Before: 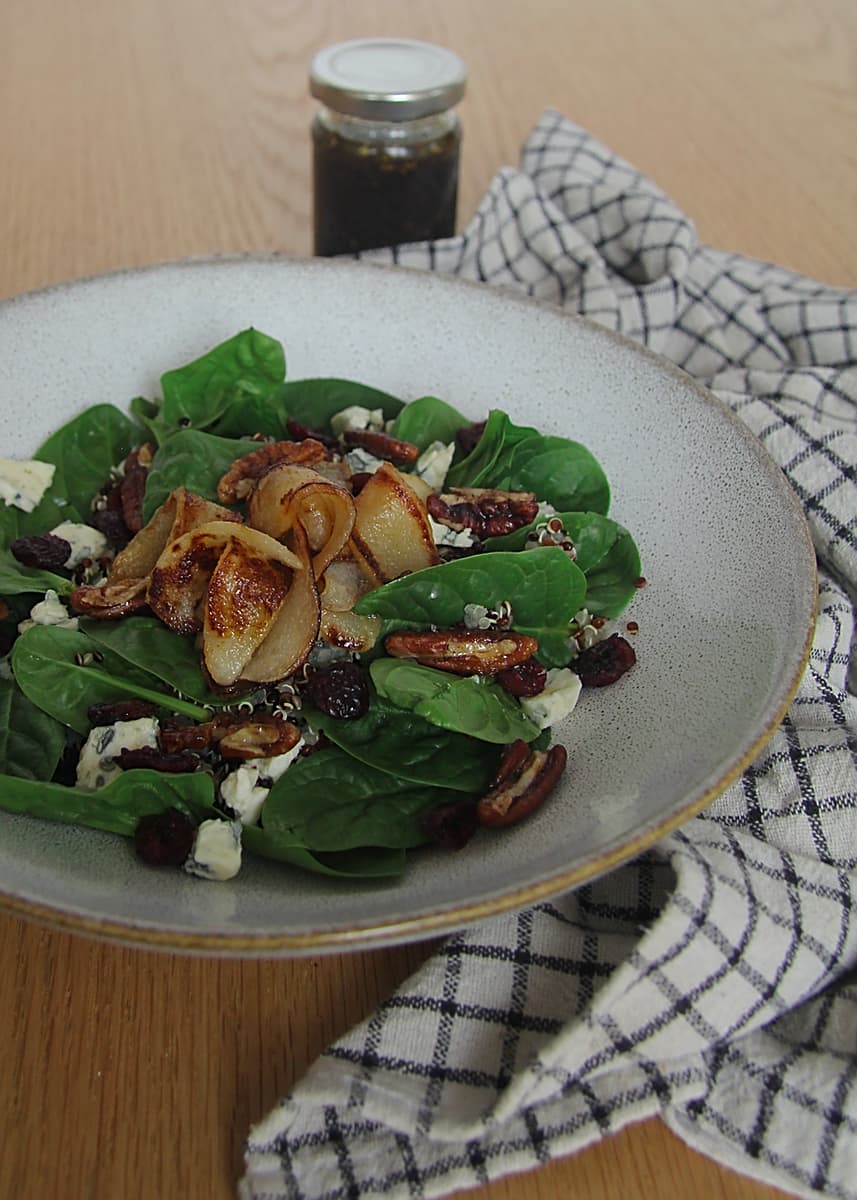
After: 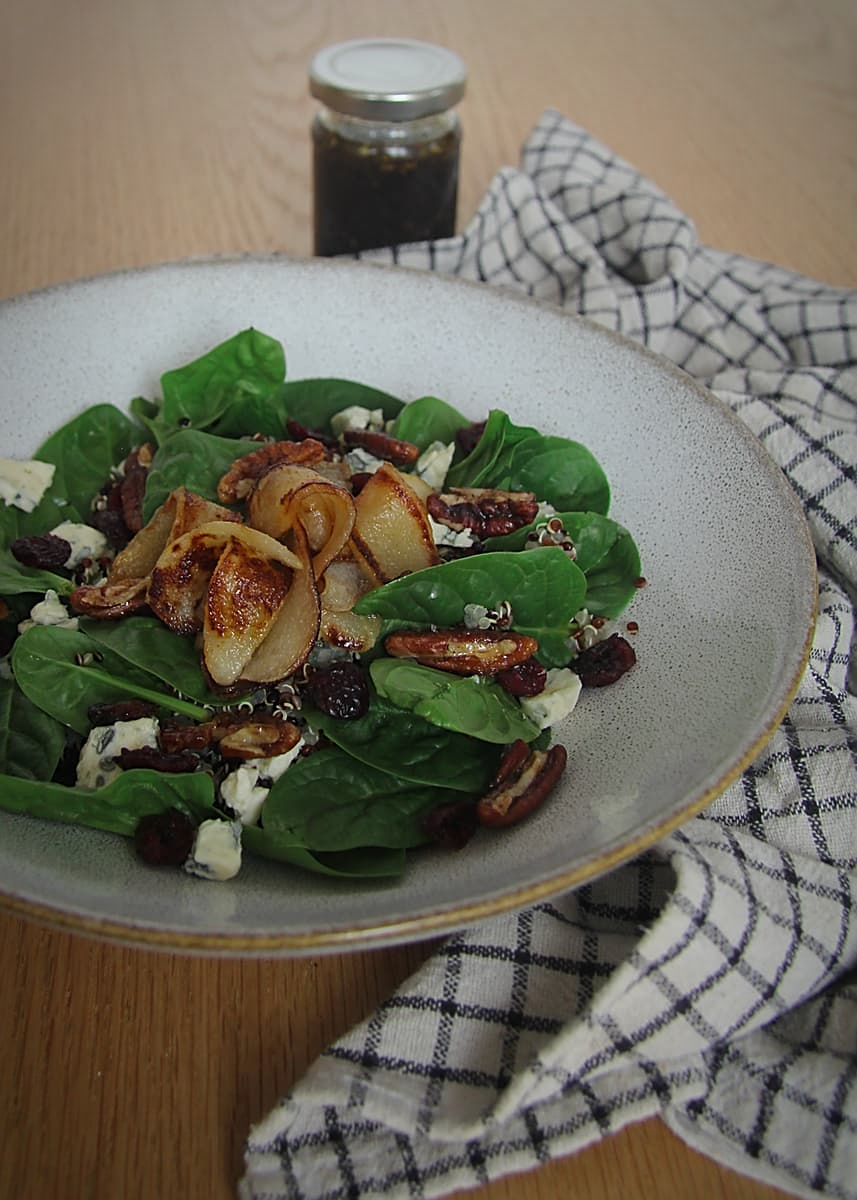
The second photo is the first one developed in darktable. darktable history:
vignetting: saturation -0.033, automatic ratio true
